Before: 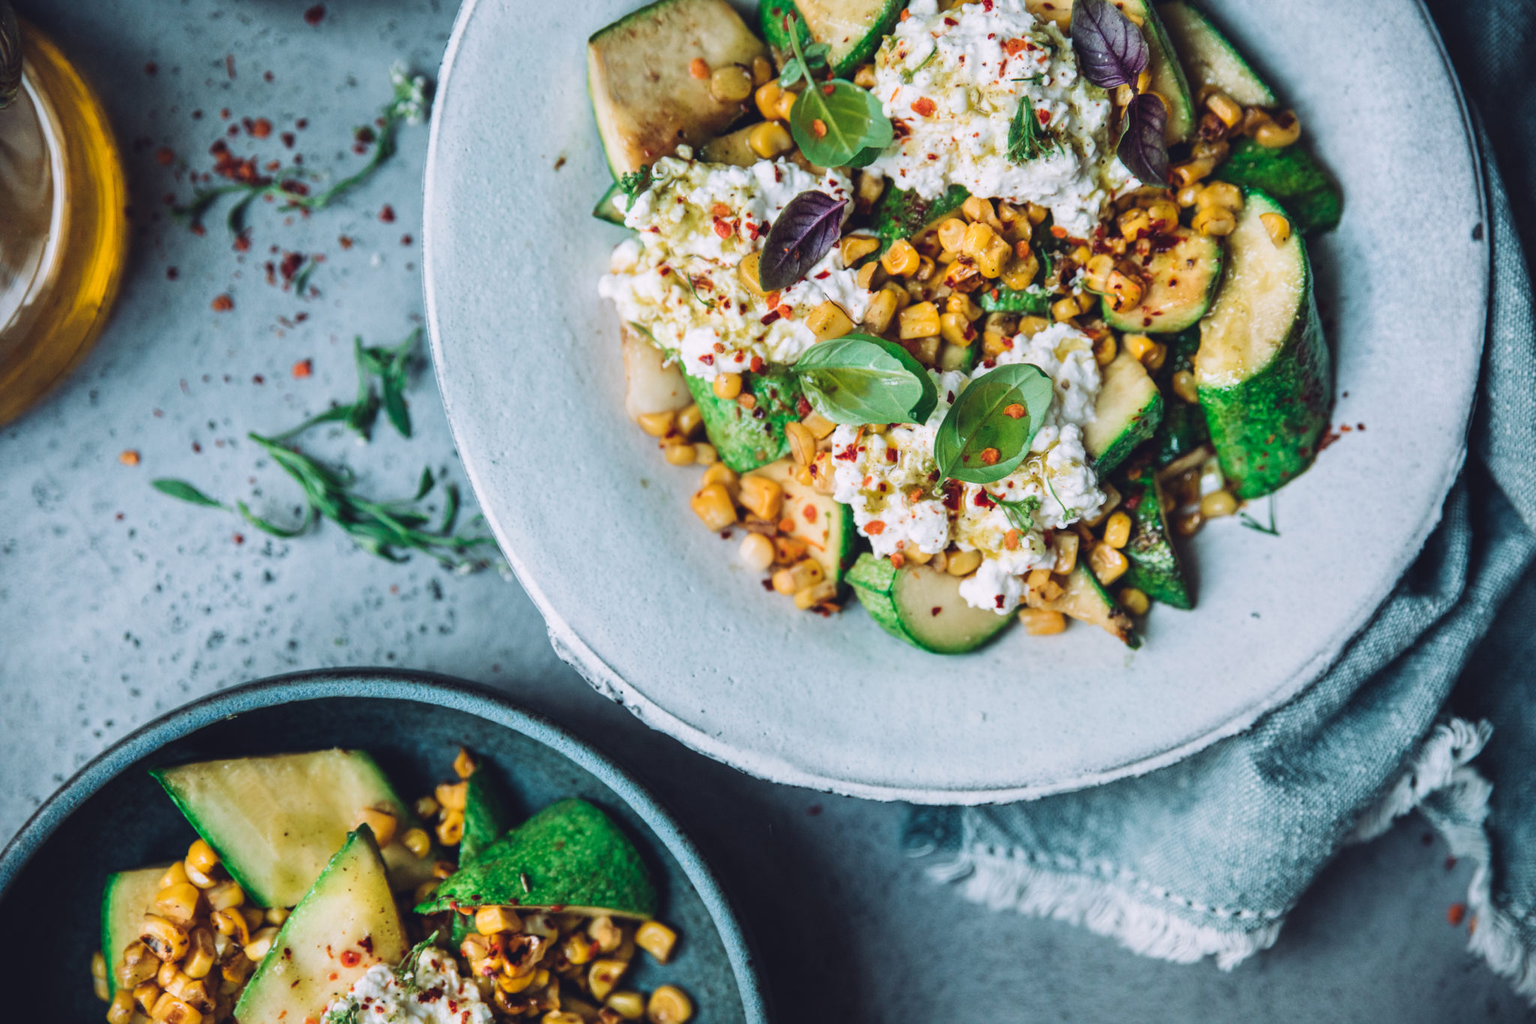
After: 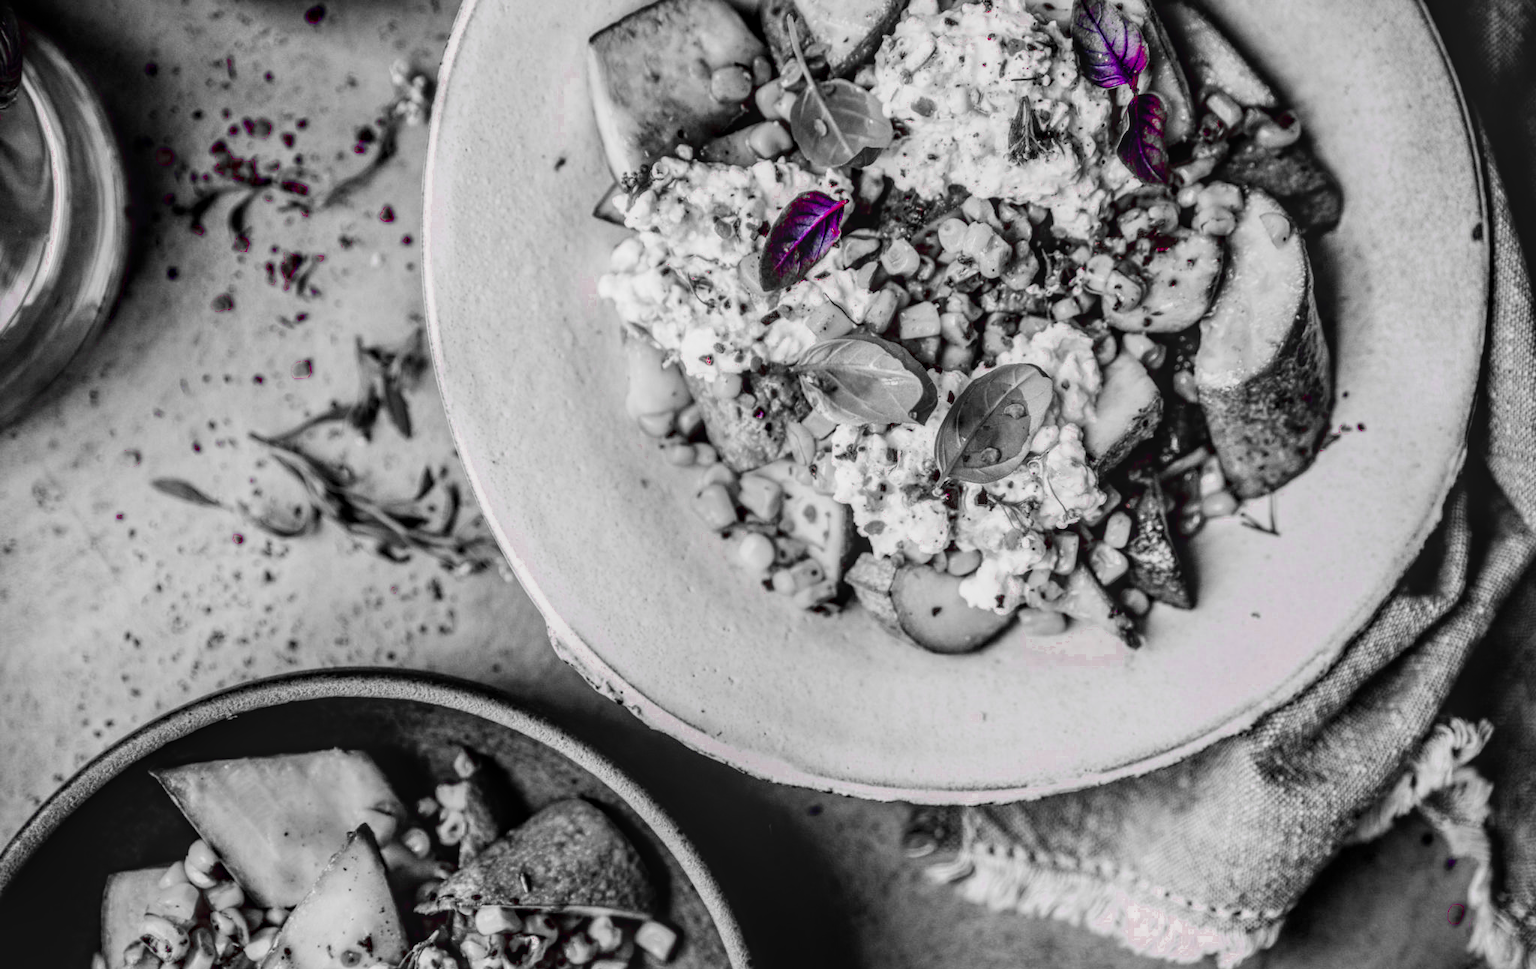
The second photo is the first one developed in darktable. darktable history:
crop and rotate: top 0.014%, bottom 5.231%
local contrast: highlights 4%, shadows 4%, detail 134%
filmic rgb: middle gray luminance 10.04%, black relative exposure -8.64 EV, white relative exposure 3.28 EV, target black luminance 0%, hardness 5.21, latitude 44.58%, contrast 1.301, highlights saturation mix 4.65%, shadows ↔ highlights balance 24.6%, preserve chrominance no, color science v4 (2020), contrast in shadows soft
color balance rgb: shadows lift › chroma 2.003%, shadows lift › hue 214.26°, highlights gain › chroma 3.051%, highlights gain › hue 60.08°, linear chroma grading › global chroma 9.965%, perceptual saturation grading › global saturation 37.319%, perceptual saturation grading › shadows 34.623%
color zones: curves: ch0 [(0, 0.278) (0.143, 0.5) (0.286, 0.5) (0.429, 0.5) (0.571, 0.5) (0.714, 0.5) (0.857, 0.5) (1, 0.5)]; ch1 [(0, 1) (0.143, 0.165) (0.286, 0) (0.429, 0) (0.571, 0) (0.714, 0) (0.857, 0.5) (1, 0.5)]; ch2 [(0, 0.508) (0.143, 0.5) (0.286, 0.5) (0.429, 0.5) (0.571, 0.5) (0.714, 0.5) (0.857, 0.5) (1, 0.5)], mix 101.24%
